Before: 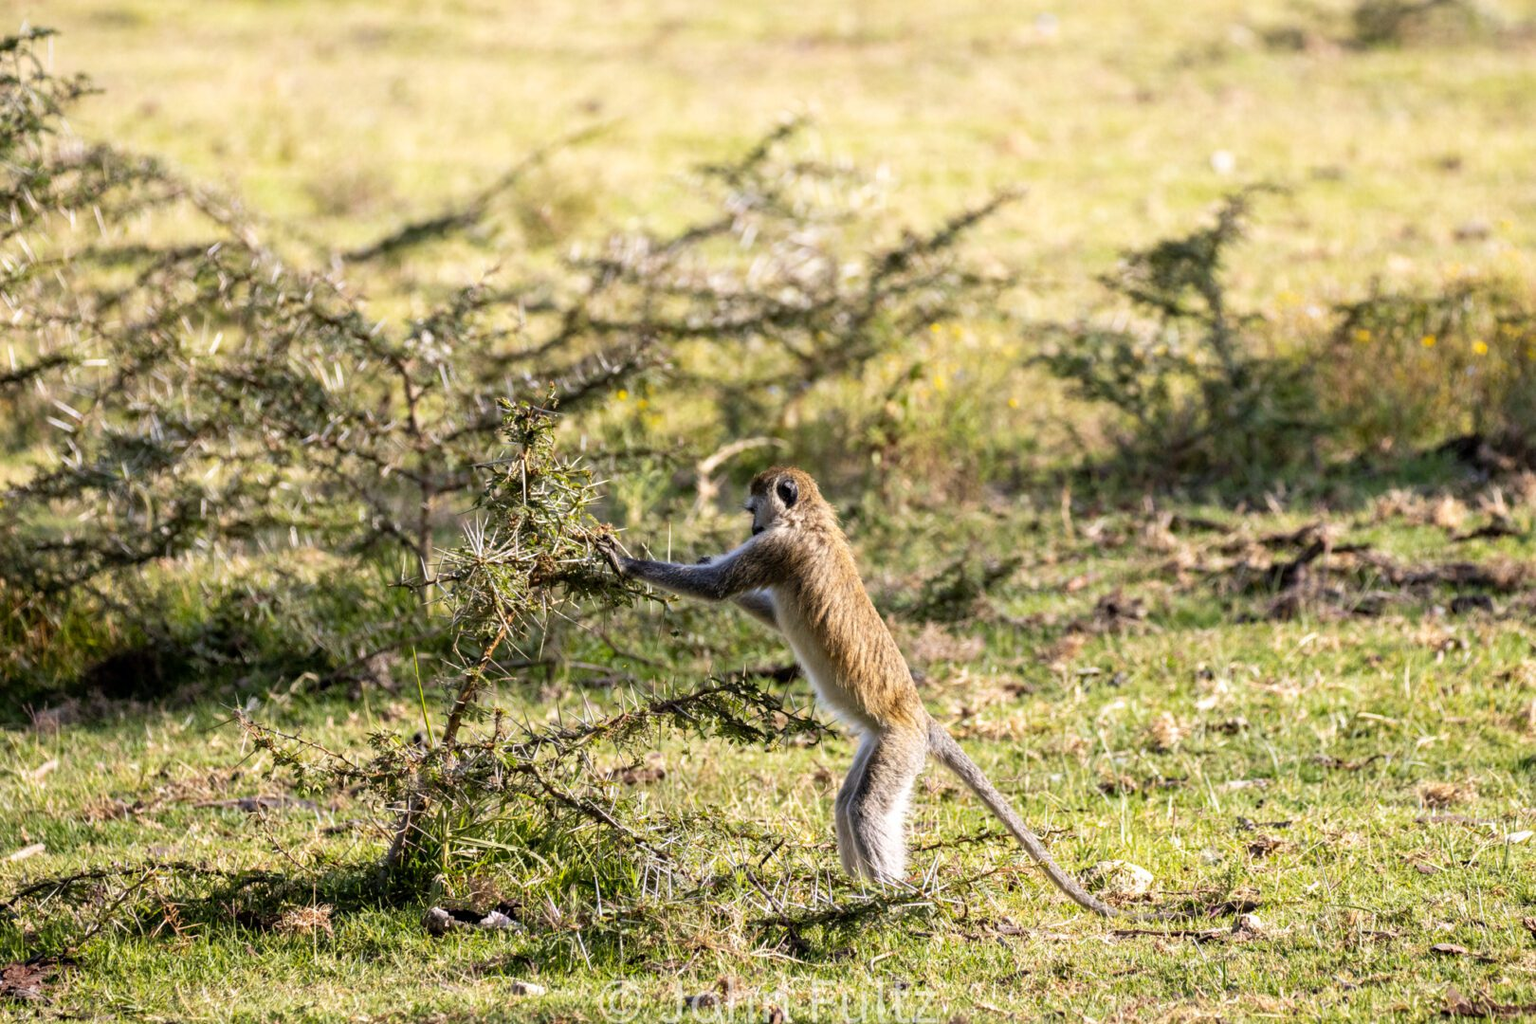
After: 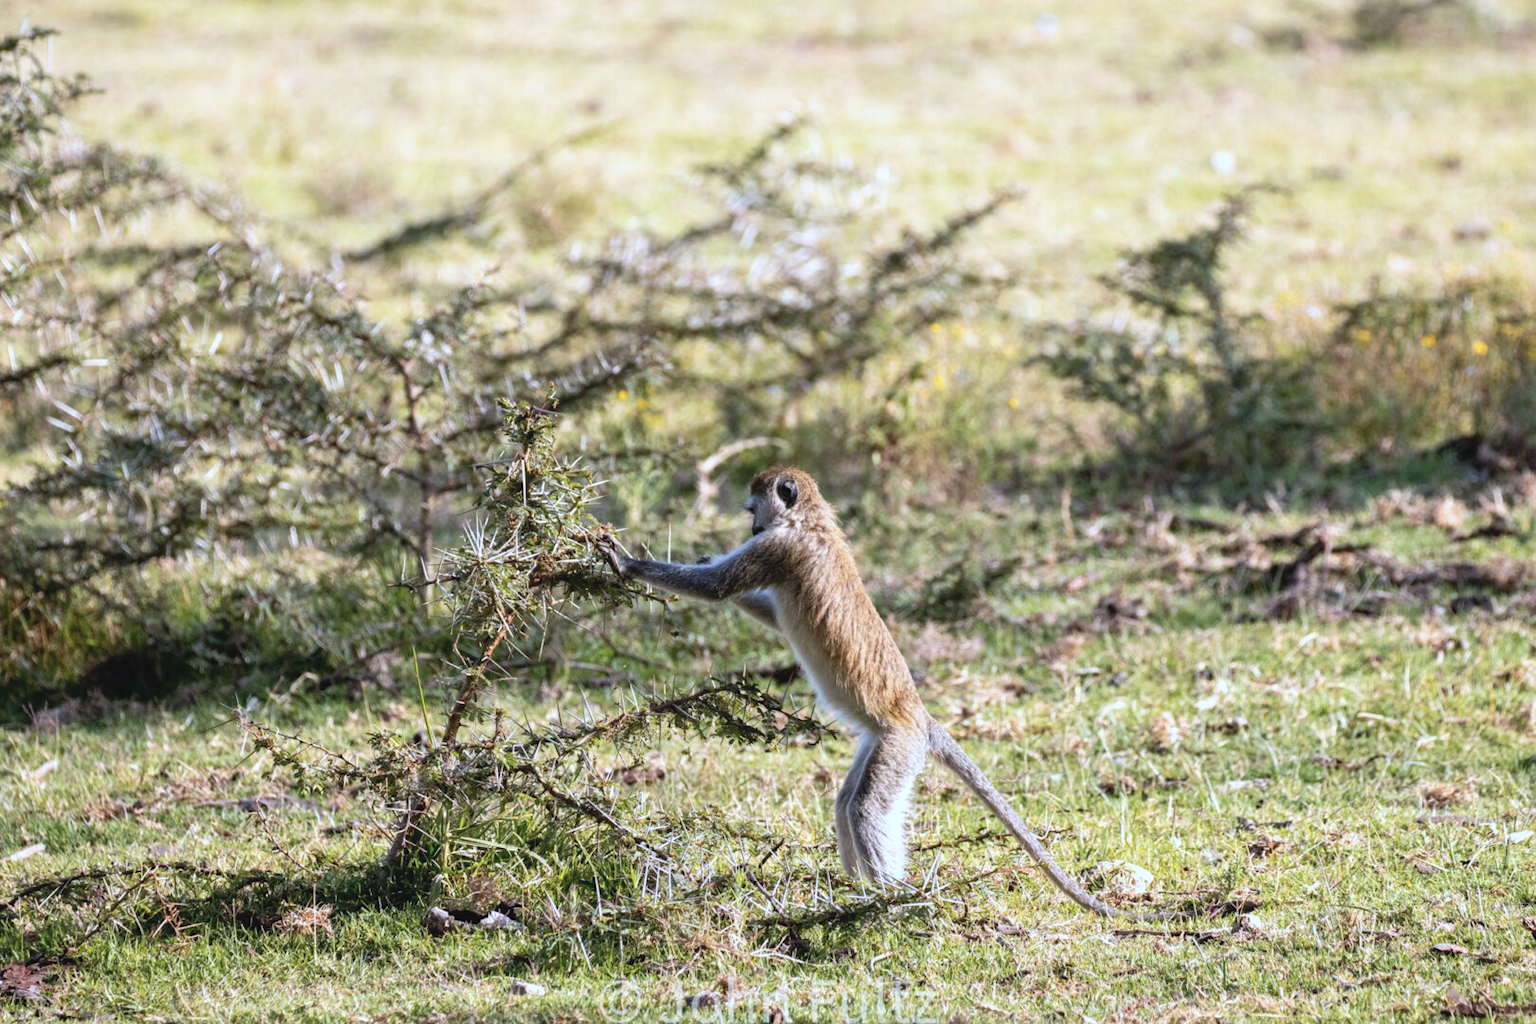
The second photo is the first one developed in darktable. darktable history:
contrast brightness saturation: contrast -0.095, saturation -0.095
levels: mode automatic, levels [0, 0.474, 0.947]
color correction: highlights a* -2.44, highlights b* -18.15
